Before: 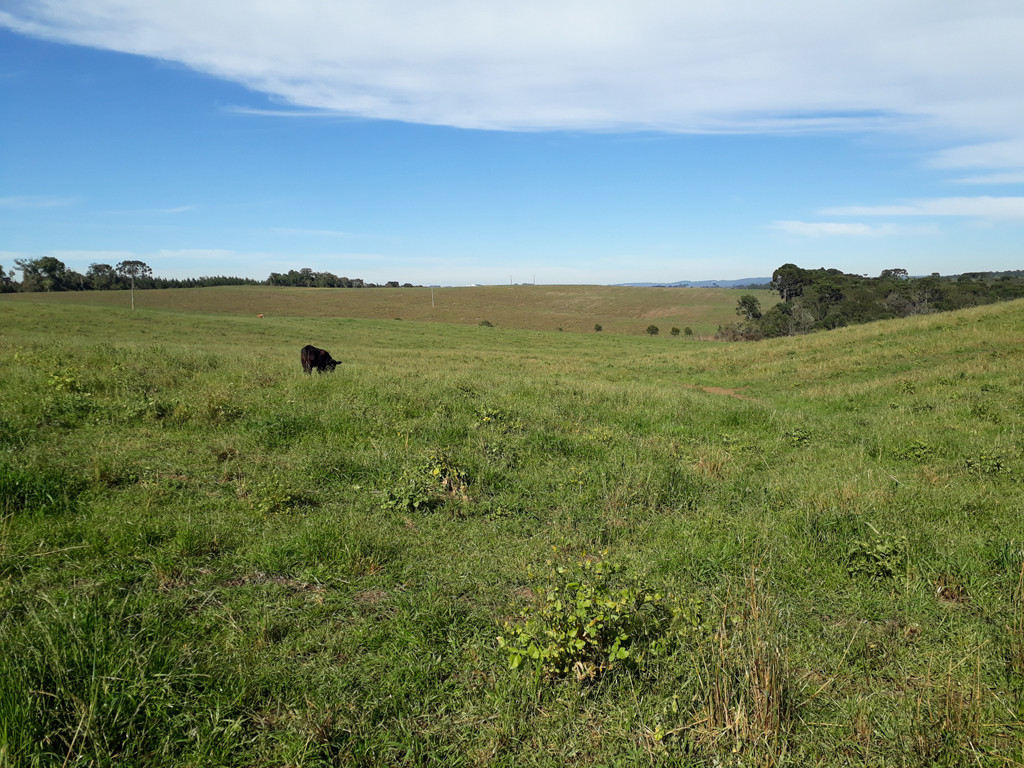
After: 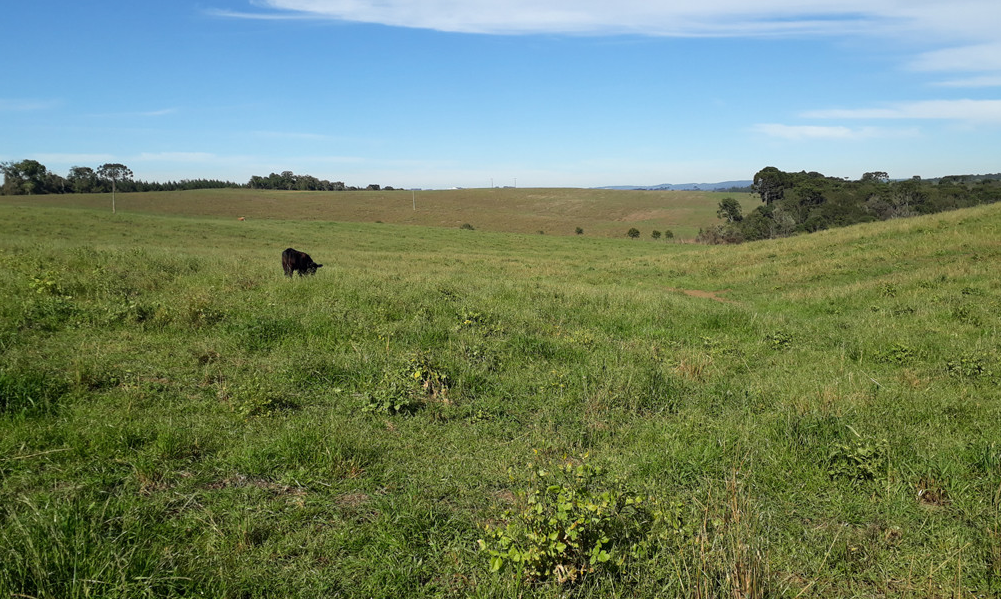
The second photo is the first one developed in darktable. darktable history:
crop and rotate: left 1.931%, top 12.708%, right 0.271%, bottom 9.185%
